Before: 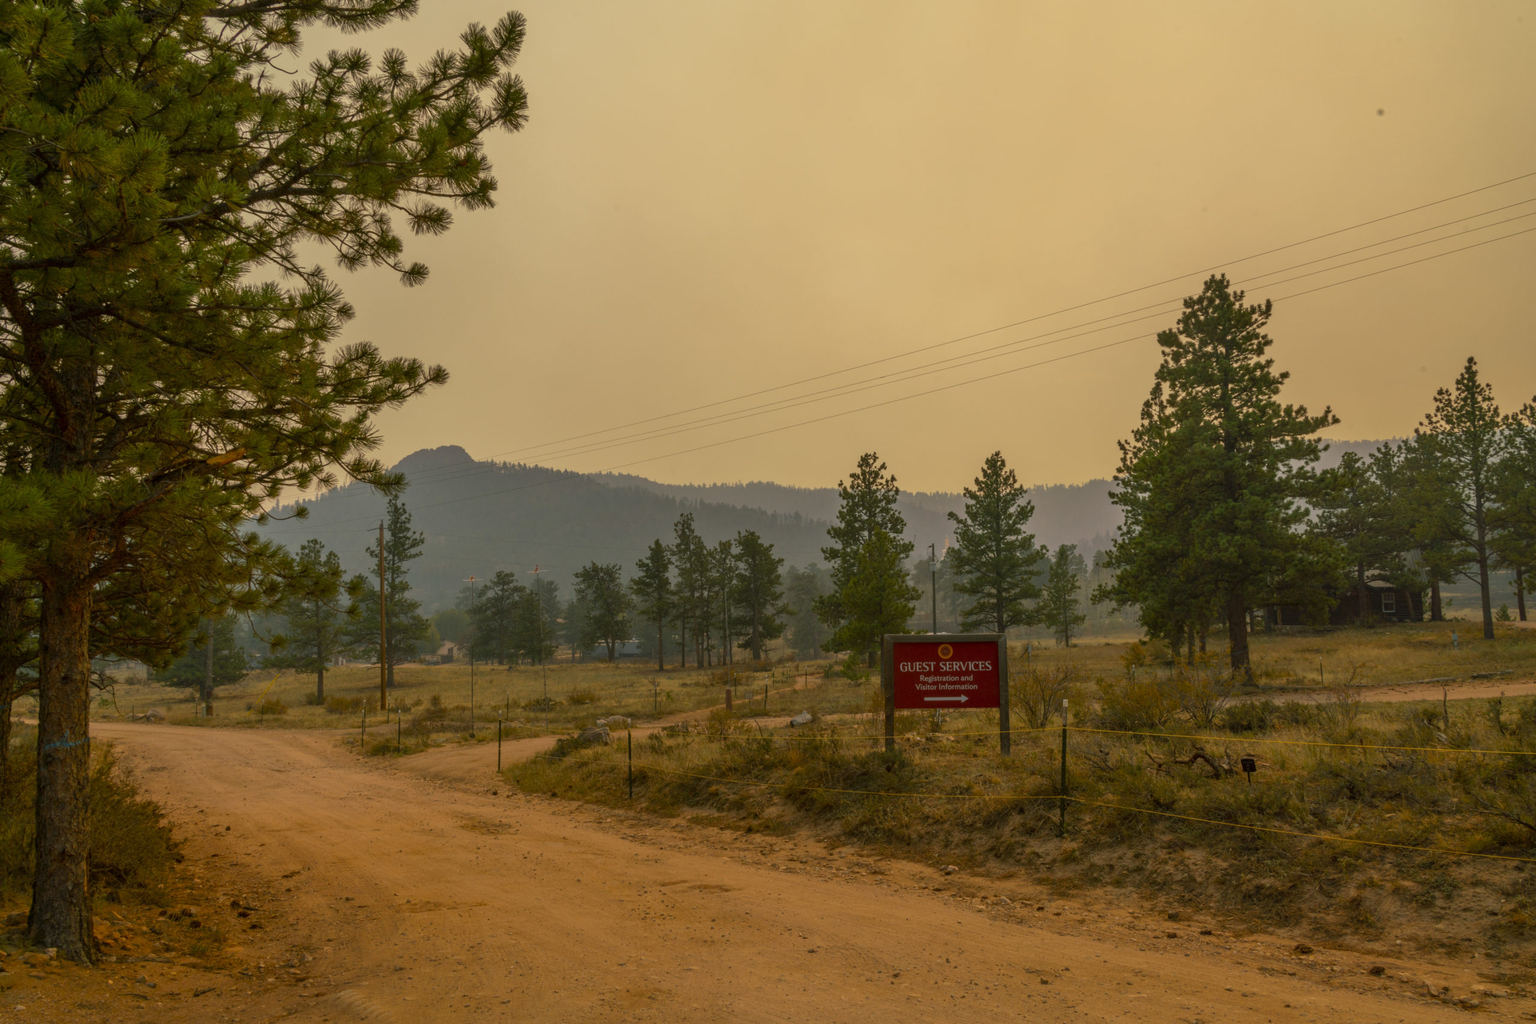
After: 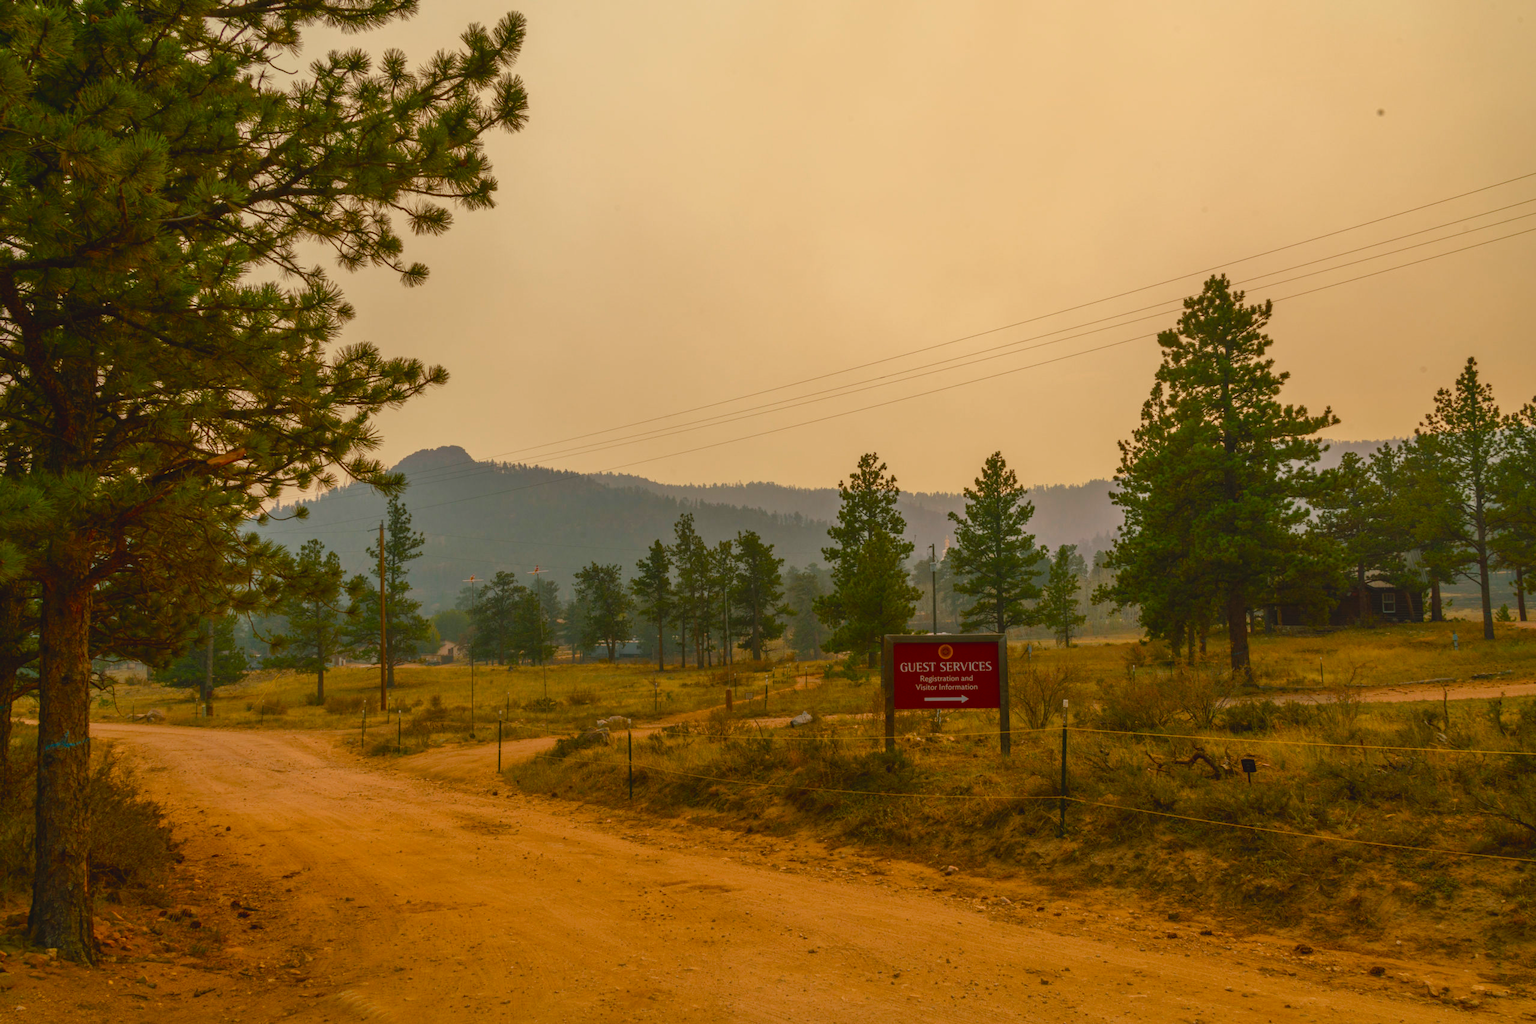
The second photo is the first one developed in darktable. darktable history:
levels: levels [0, 0.476, 0.951]
color balance rgb: shadows lift › luminance -10.4%, global offset › luminance 0.682%, perceptual saturation grading › global saturation 13.712%, perceptual saturation grading › highlights -30.194%, perceptual saturation grading › shadows 51.294%
